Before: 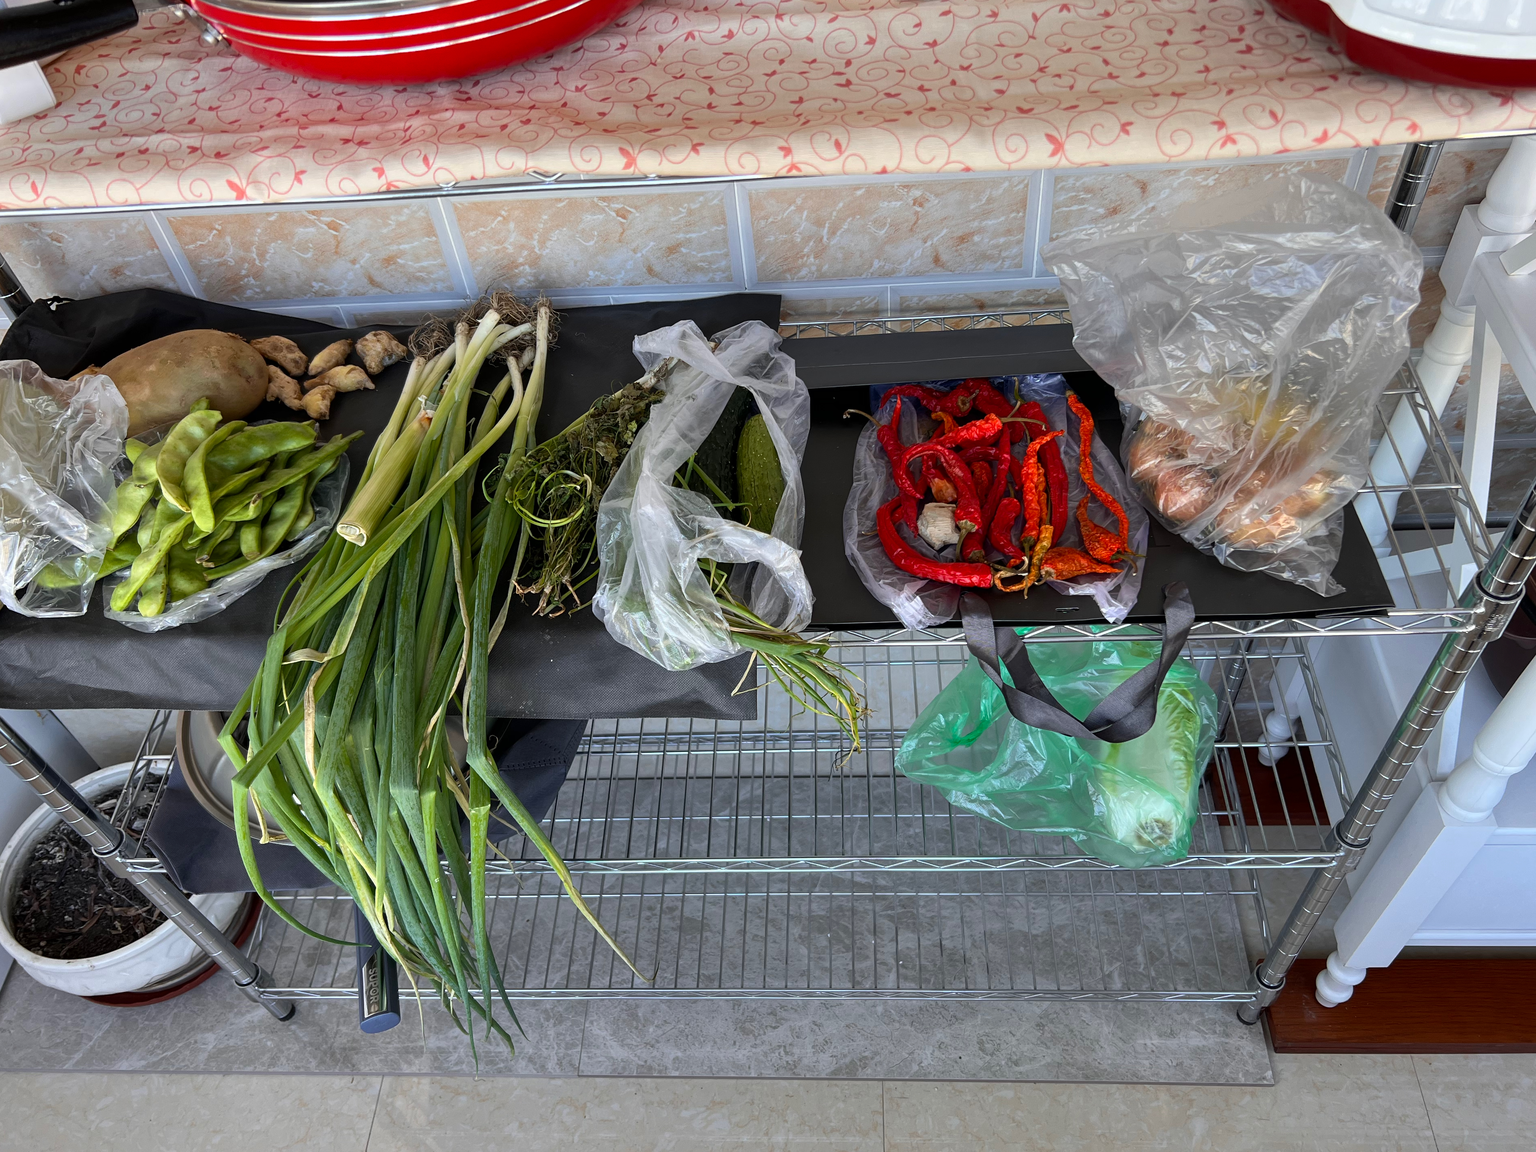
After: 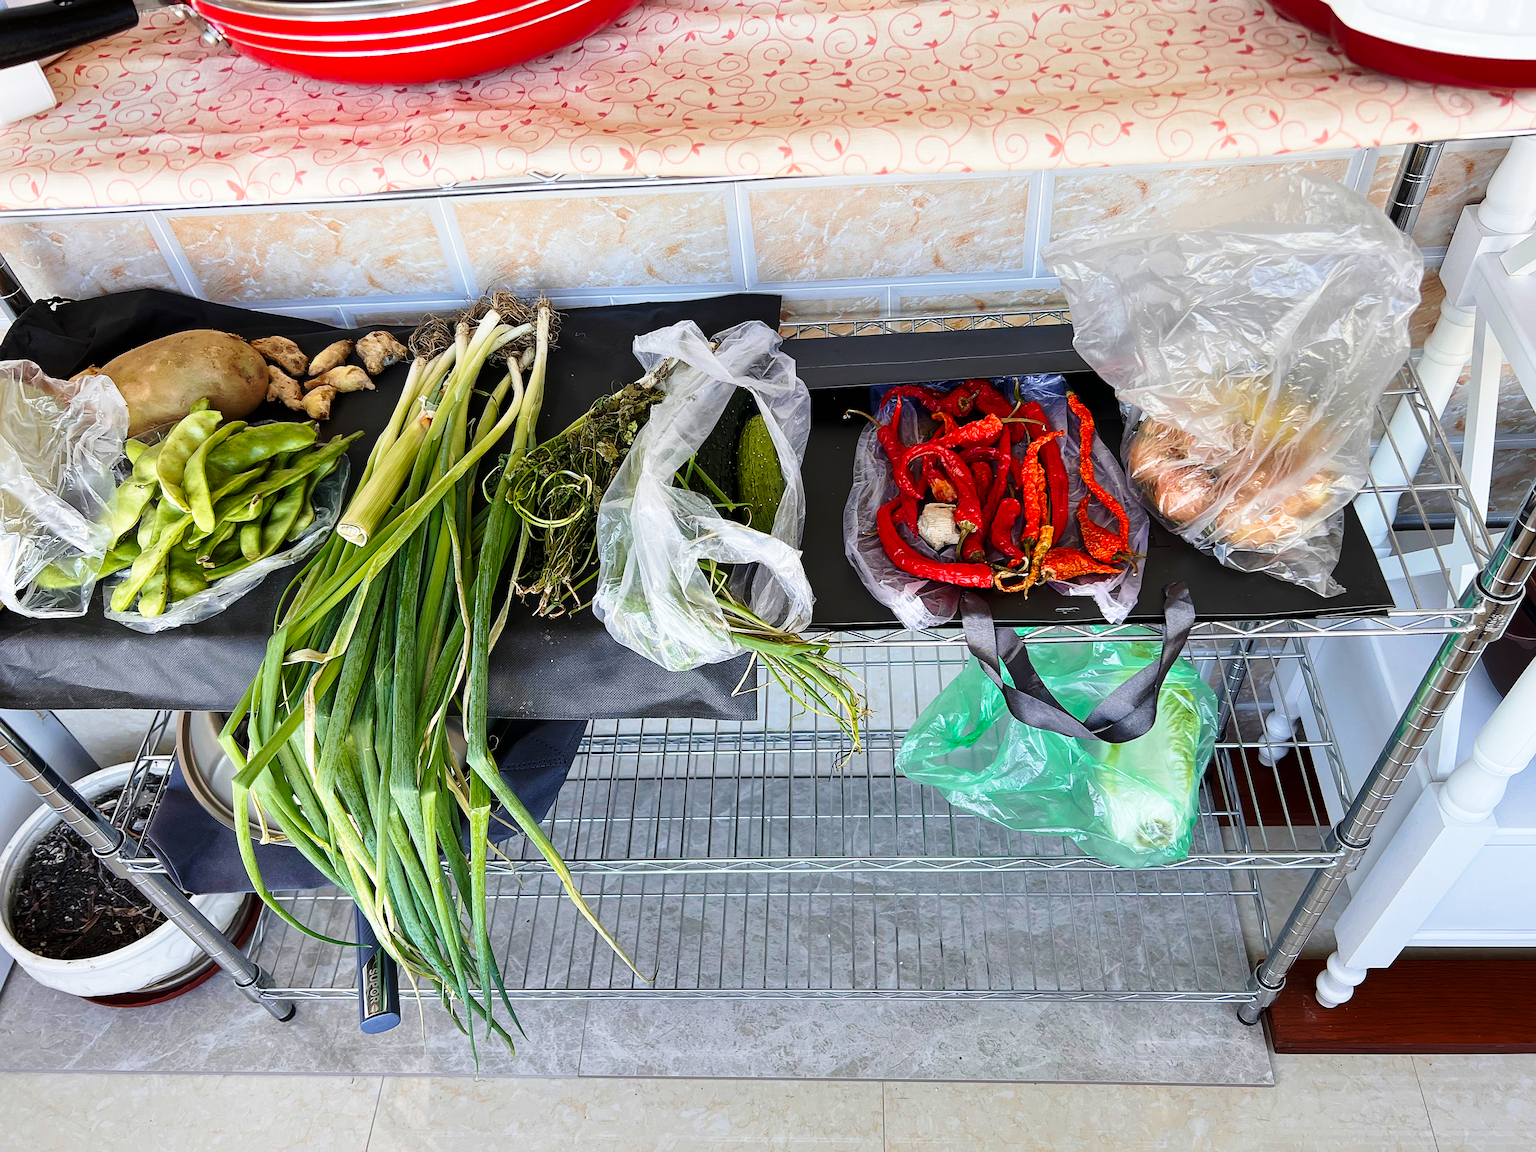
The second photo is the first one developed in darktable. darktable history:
base curve: curves: ch0 [(0, 0) (0.028, 0.03) (0.121, 0.232) (0.46, 0.748) (0.859, 0.968) (1, 1)], preserve colors none
velvia: on, module defaults
sharpen: on, module defaults
